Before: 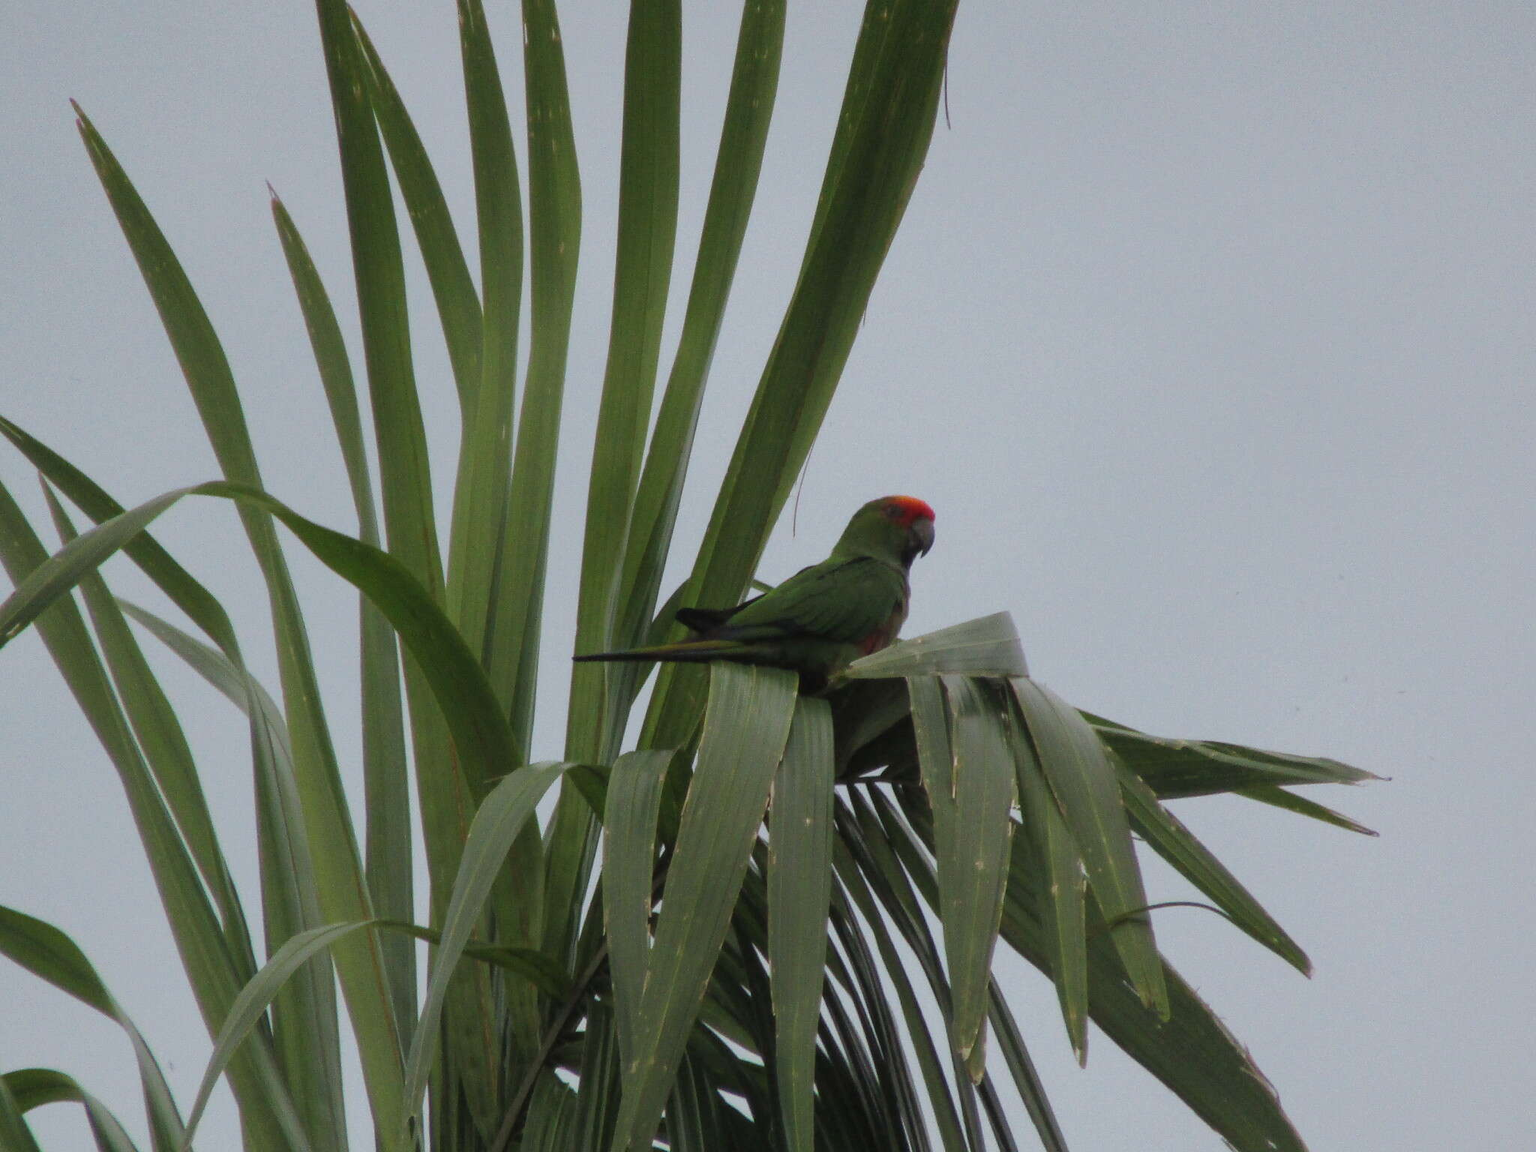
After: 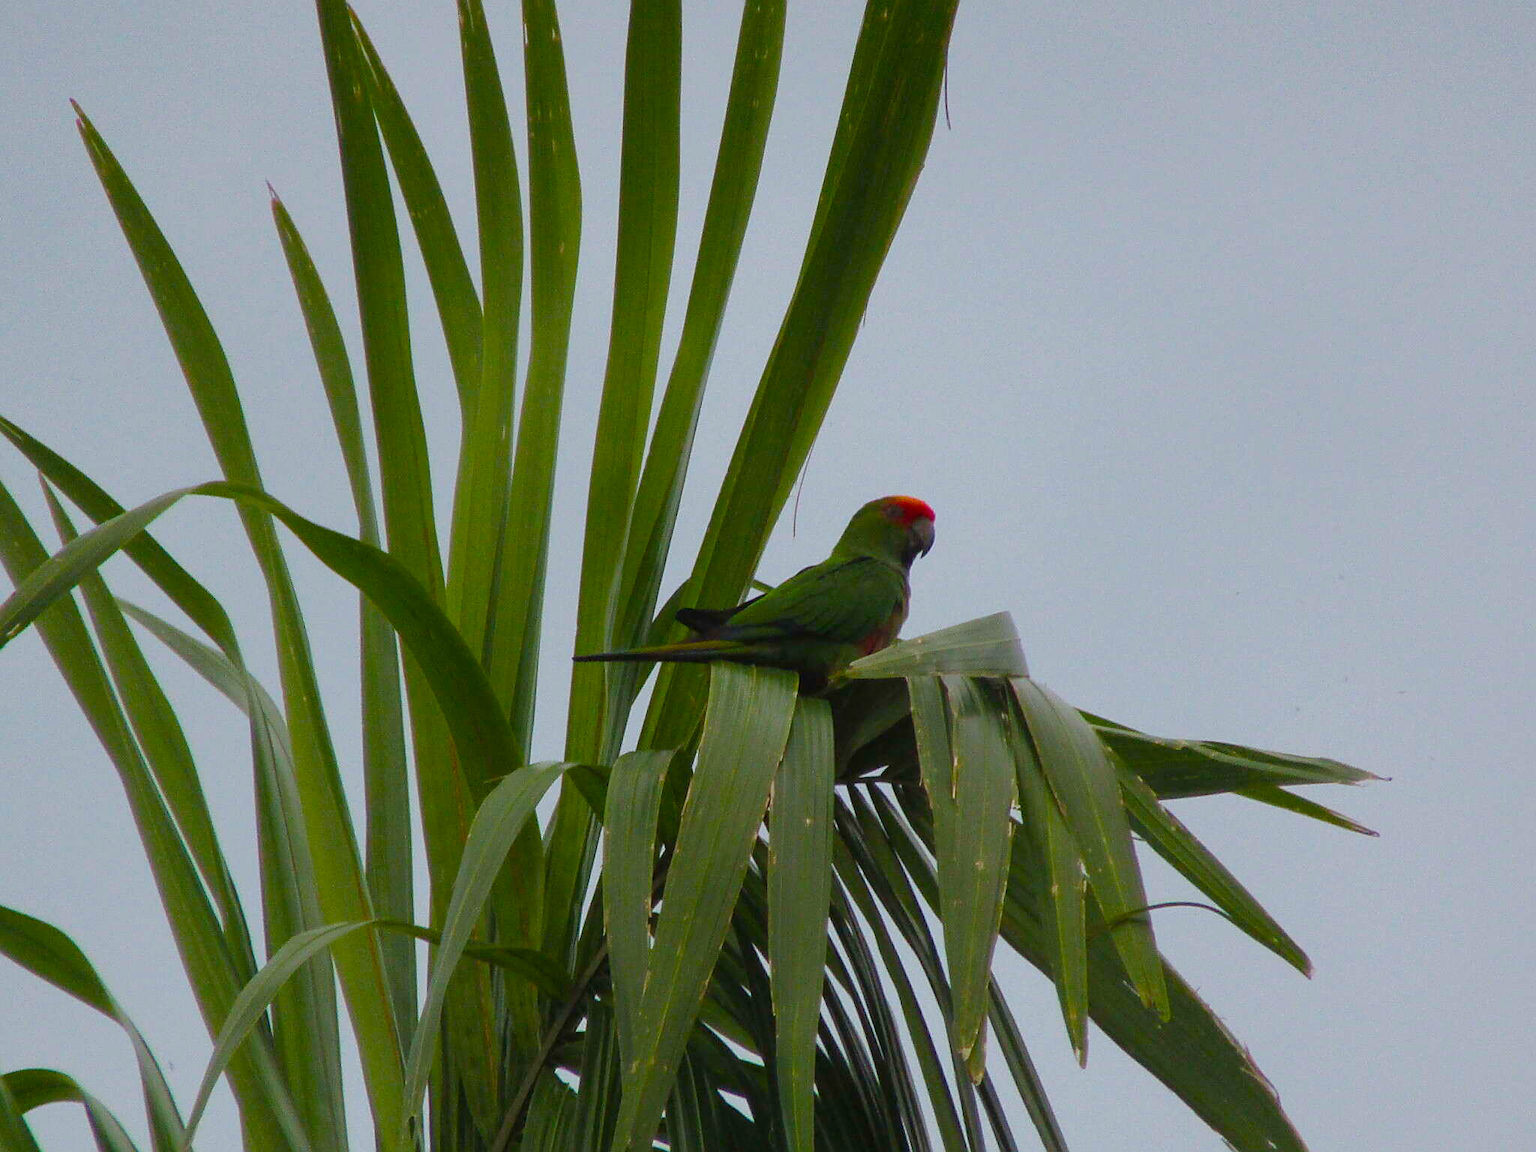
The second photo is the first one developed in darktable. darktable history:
sharpen: on, module defaults
white balance: emerald 1
color balance rgb: perceptual saturation grading › global saturation 20%, perceptual saturation grading › highlights -25%, perceptual saturation grading › shadows 25%, global vibrance 50%
